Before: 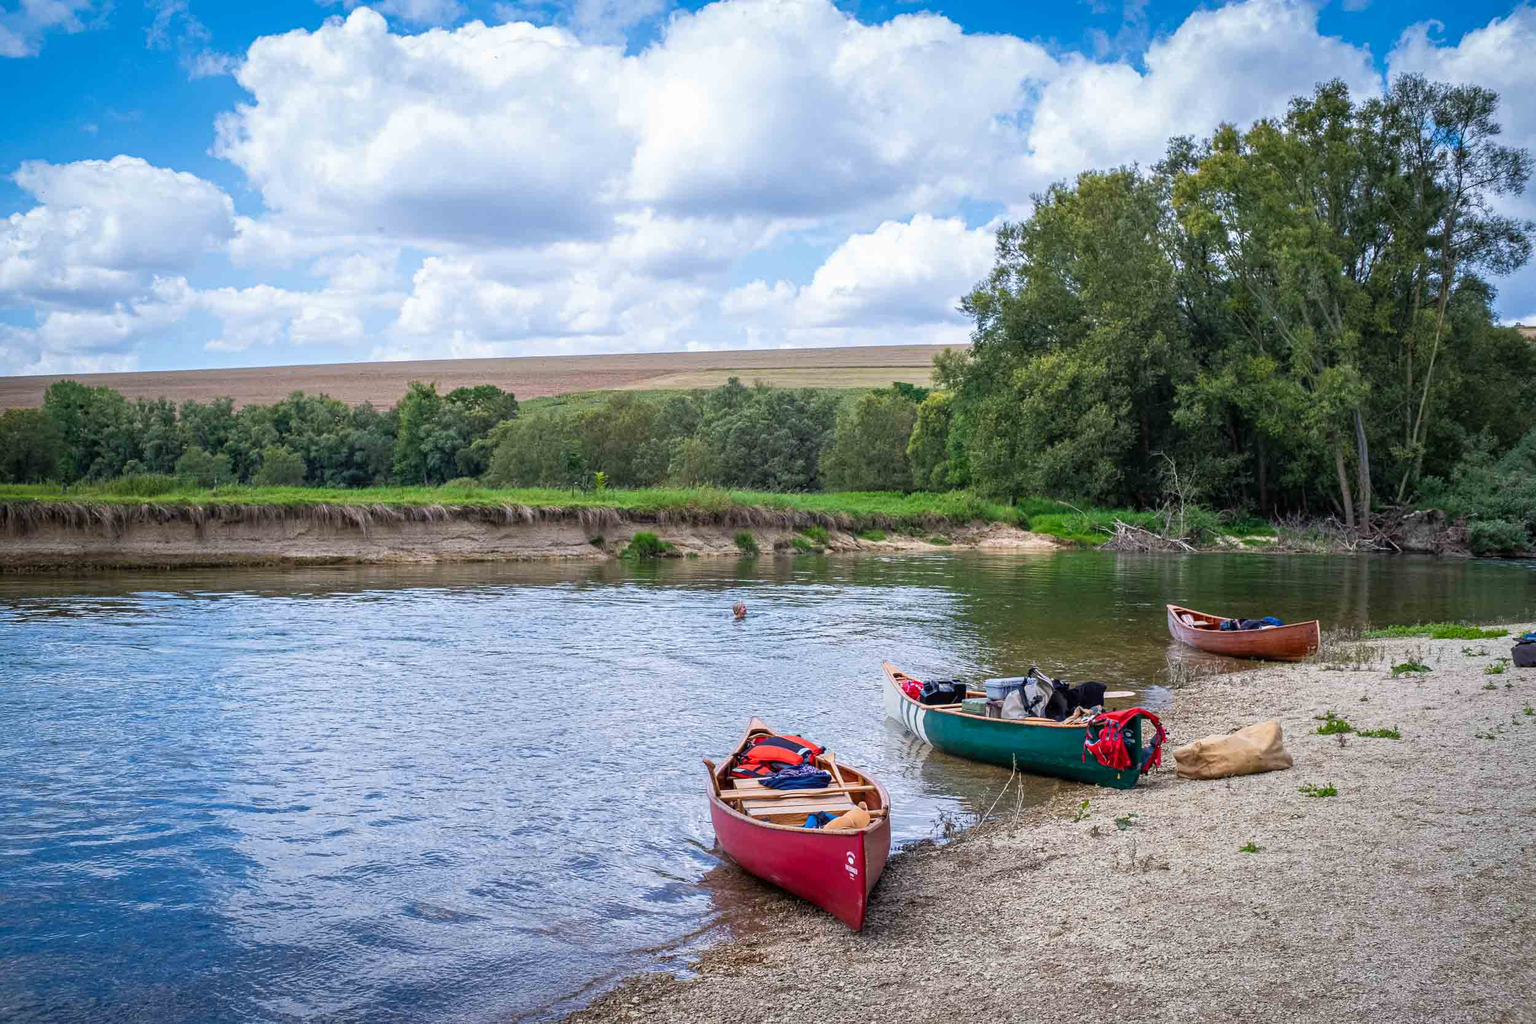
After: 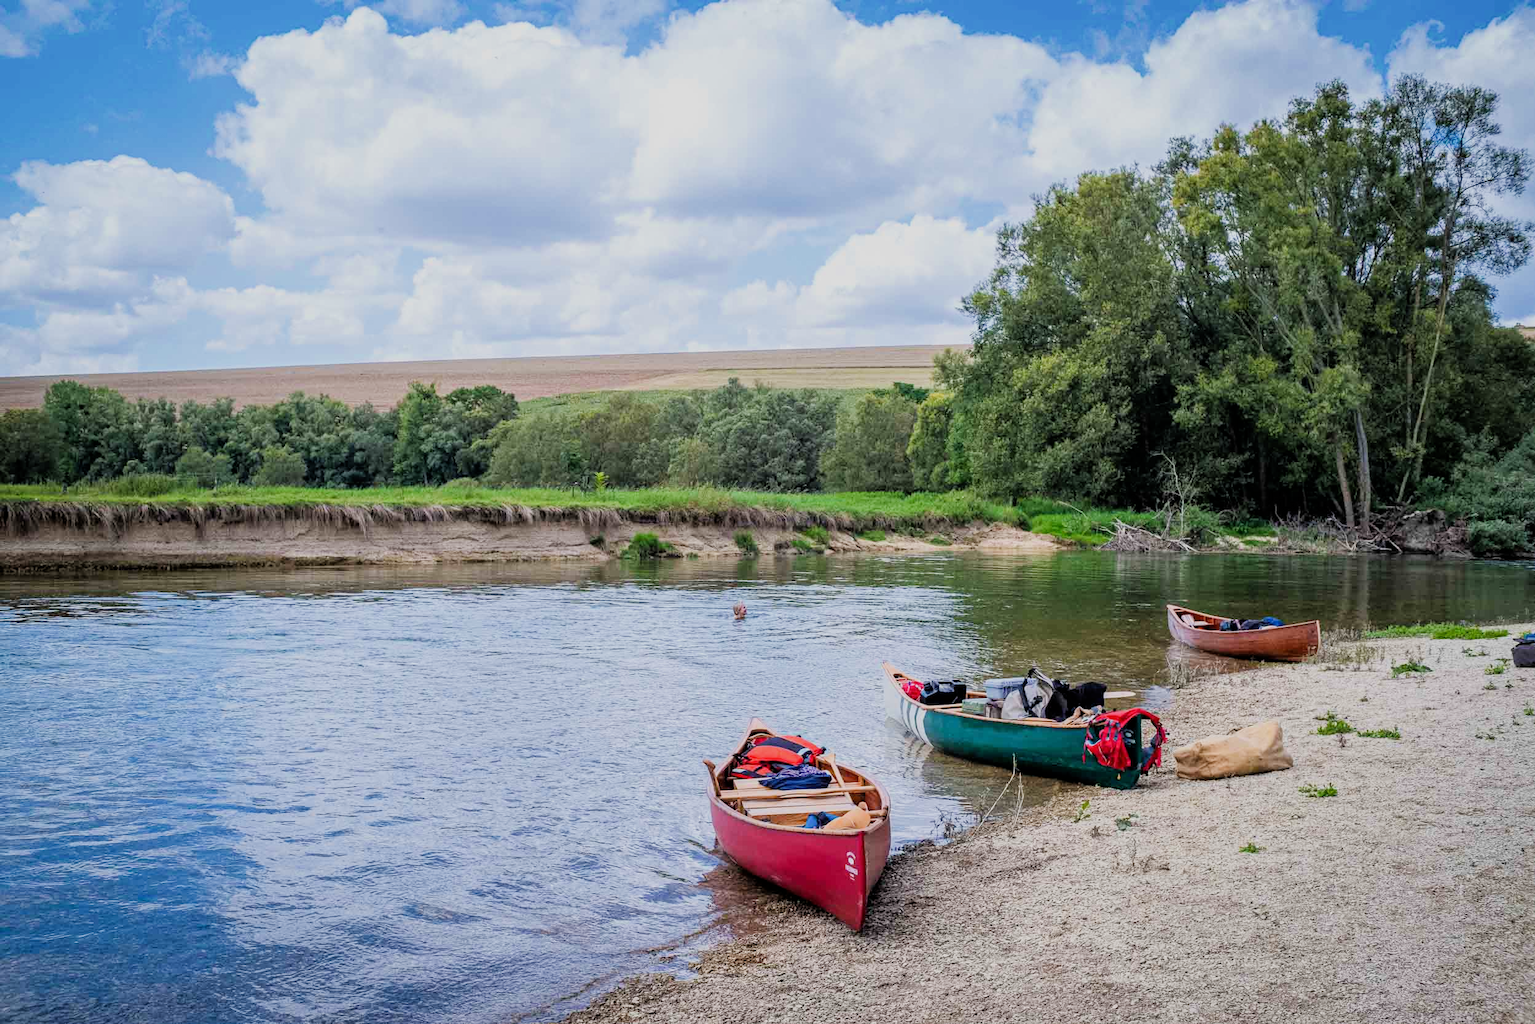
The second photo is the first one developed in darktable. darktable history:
exposure: exposure 0.4 EV, compensate highlight preservation false
filmic rgb: black relative exposure -9.21 EV, white relative exposure 6.76 EV, hardness 3.07, contrast 1.059
